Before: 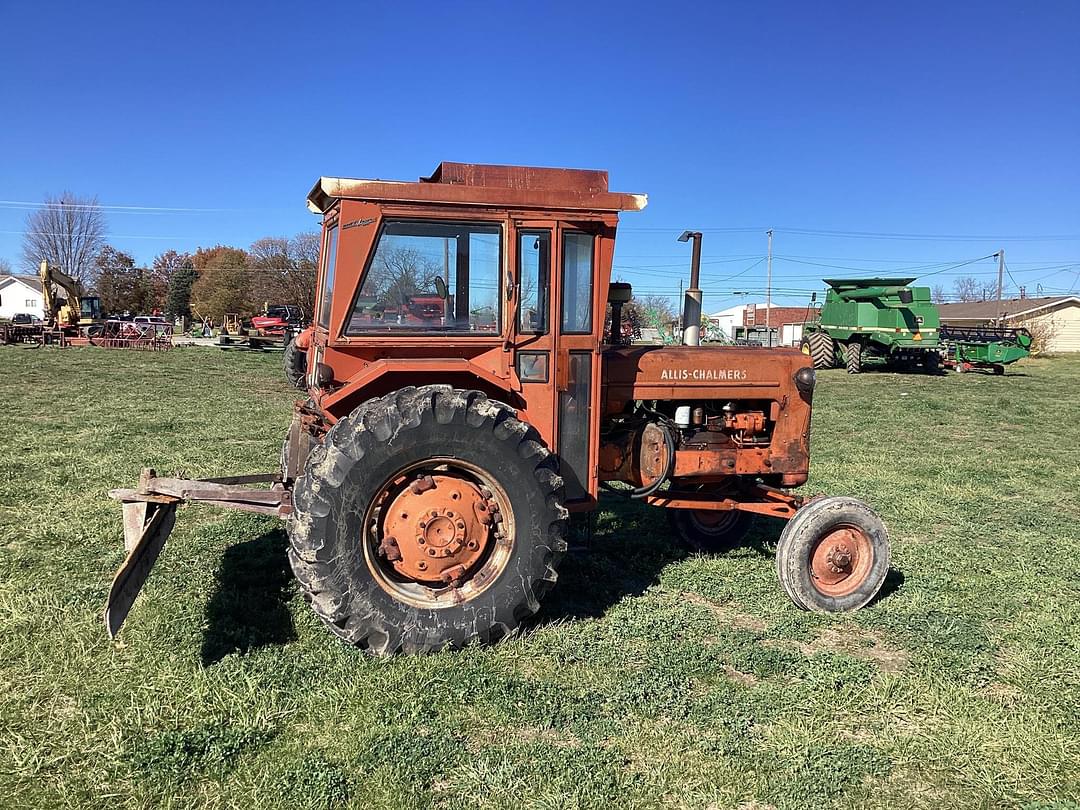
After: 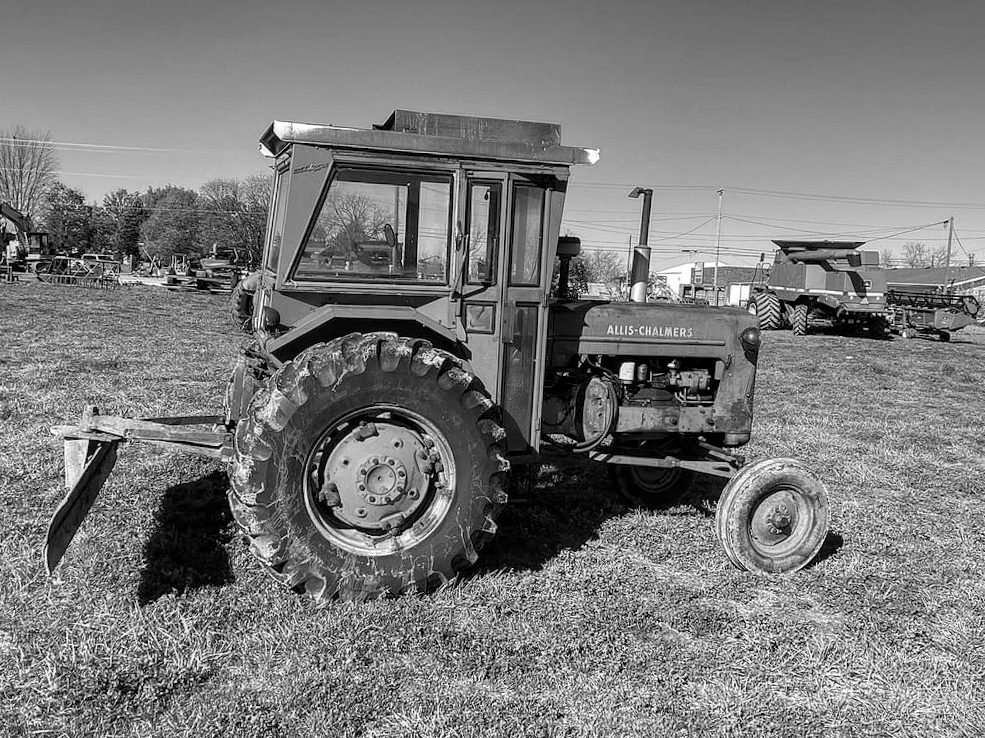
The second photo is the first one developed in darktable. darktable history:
local contrast: on, module defaults
crop and rotate: angle -1.96°, left 3.097%, top 4.154%, right 1.586%, bottom 0.529%
contrast brightness saturation: saturation -1
